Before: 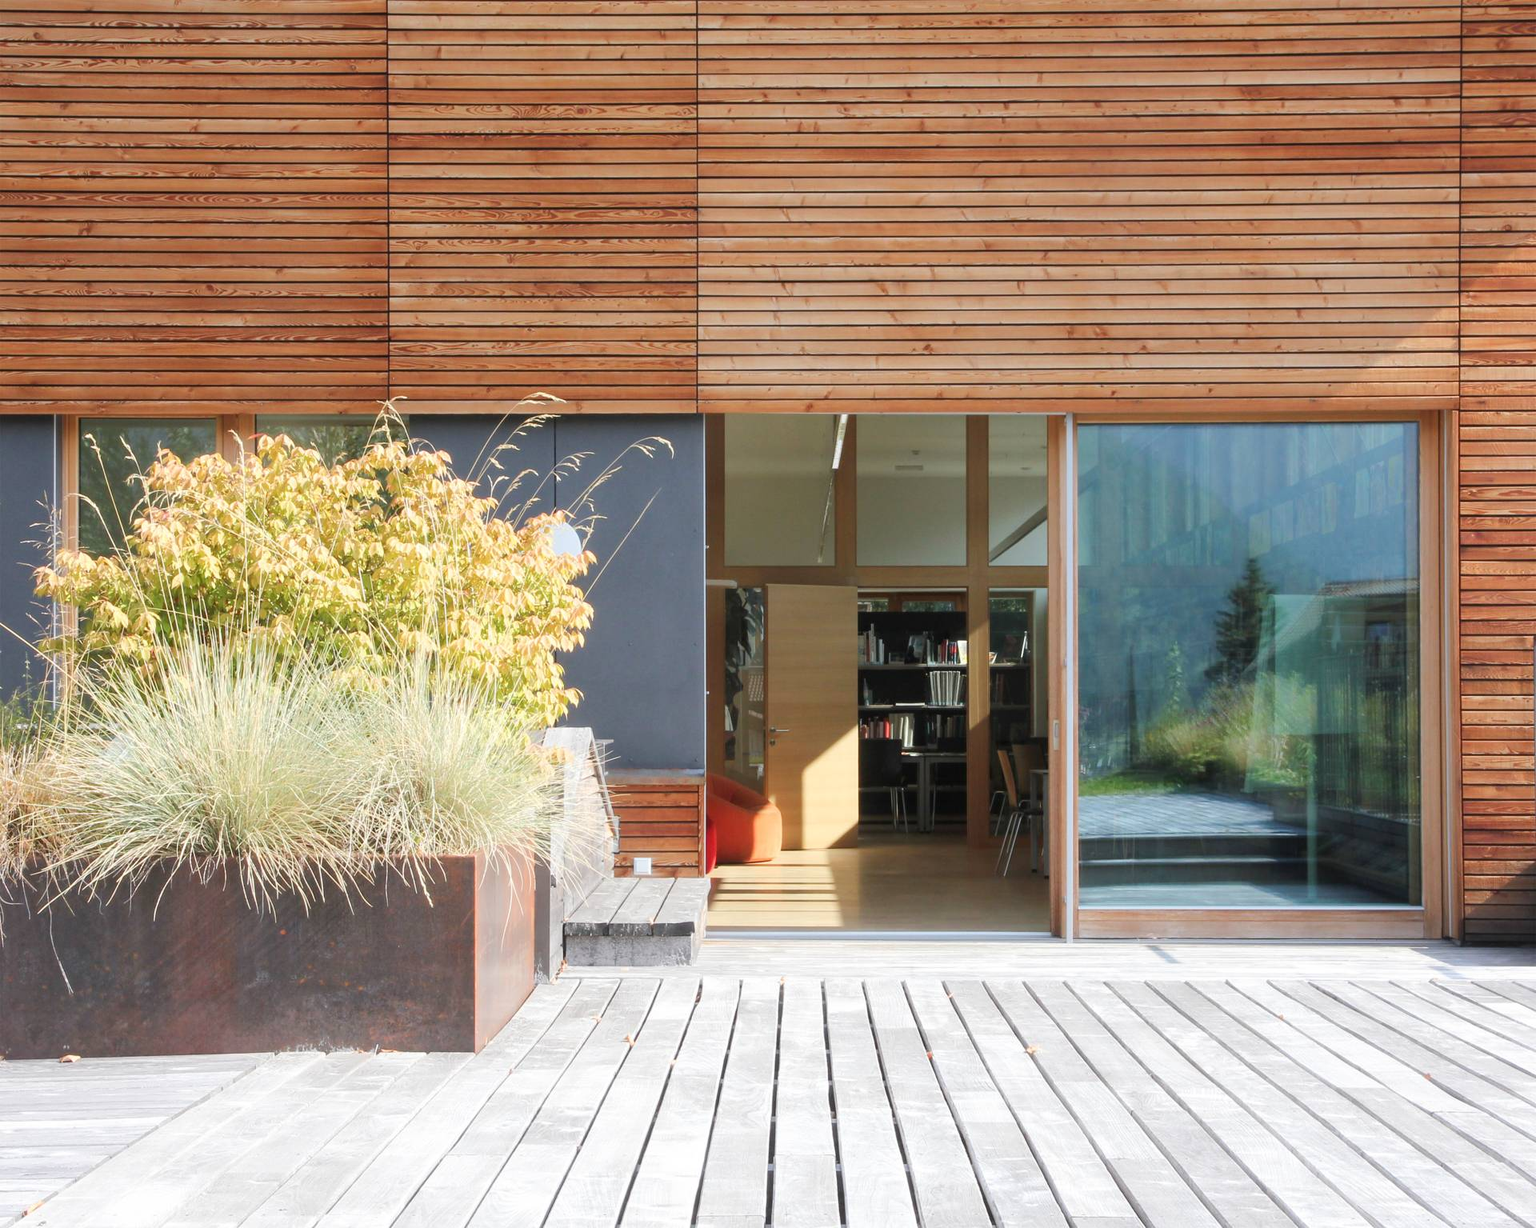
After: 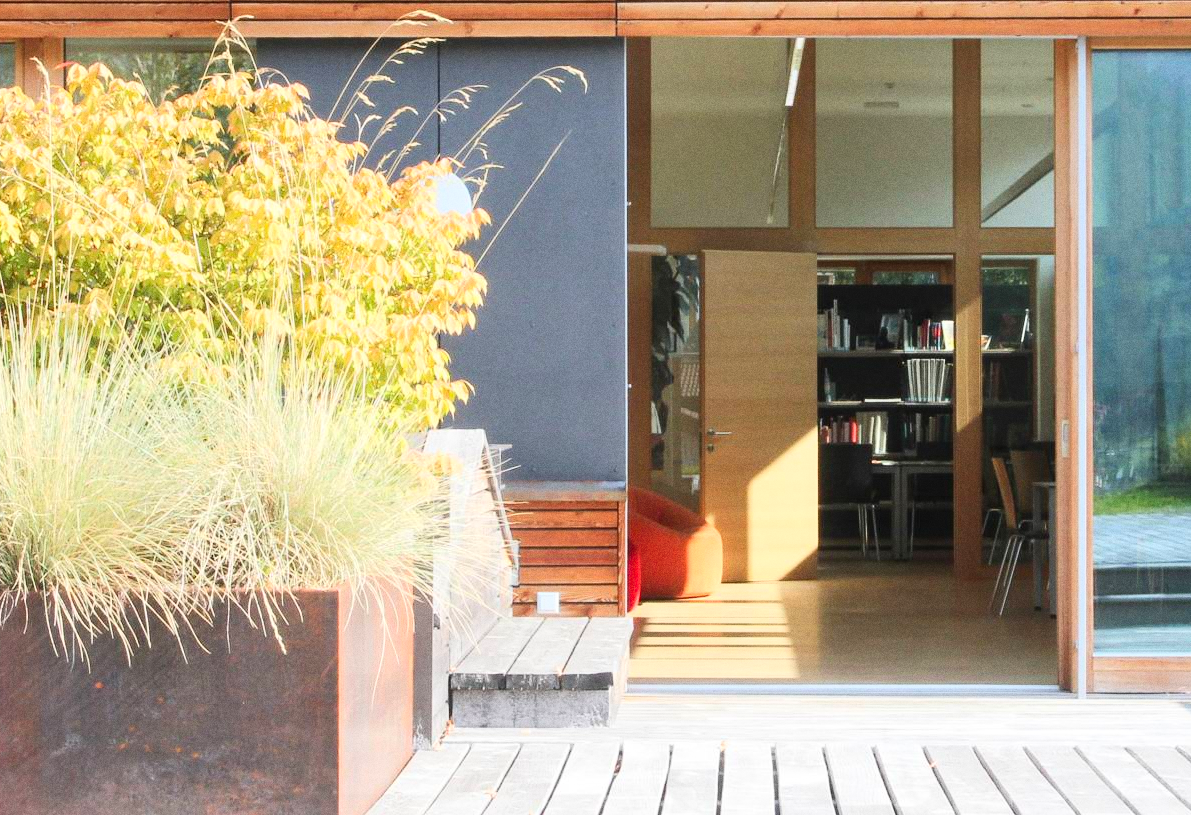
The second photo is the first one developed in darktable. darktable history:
contrast brightness saturation: contrast 0.2, brightness 0.16, saturation 0.22
crop: left 13.312%, top 31.28%, right 24.627%, bottom 15.582%
grain: on, module defaults
